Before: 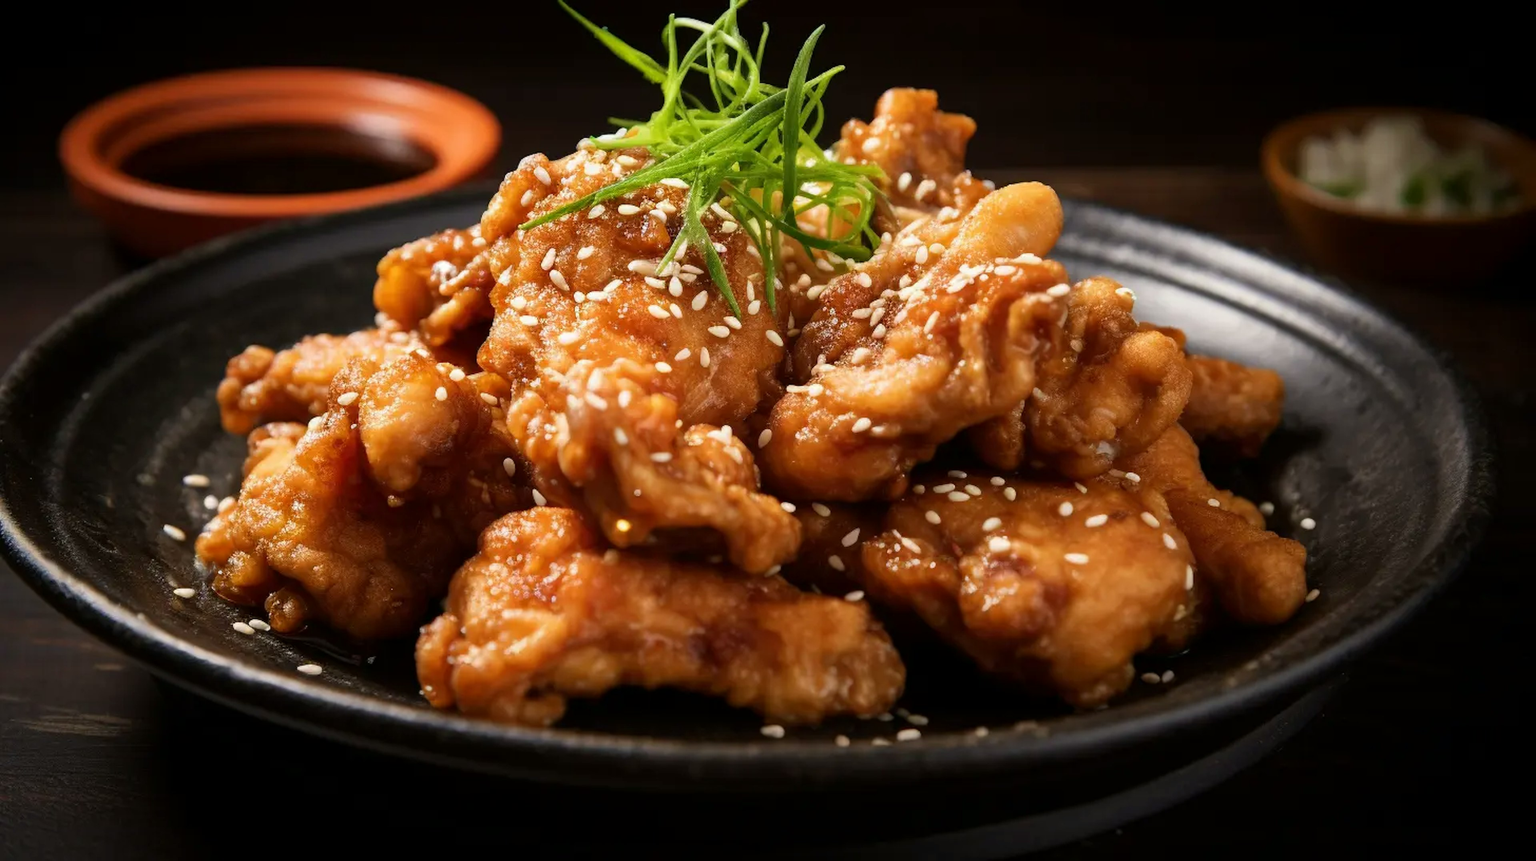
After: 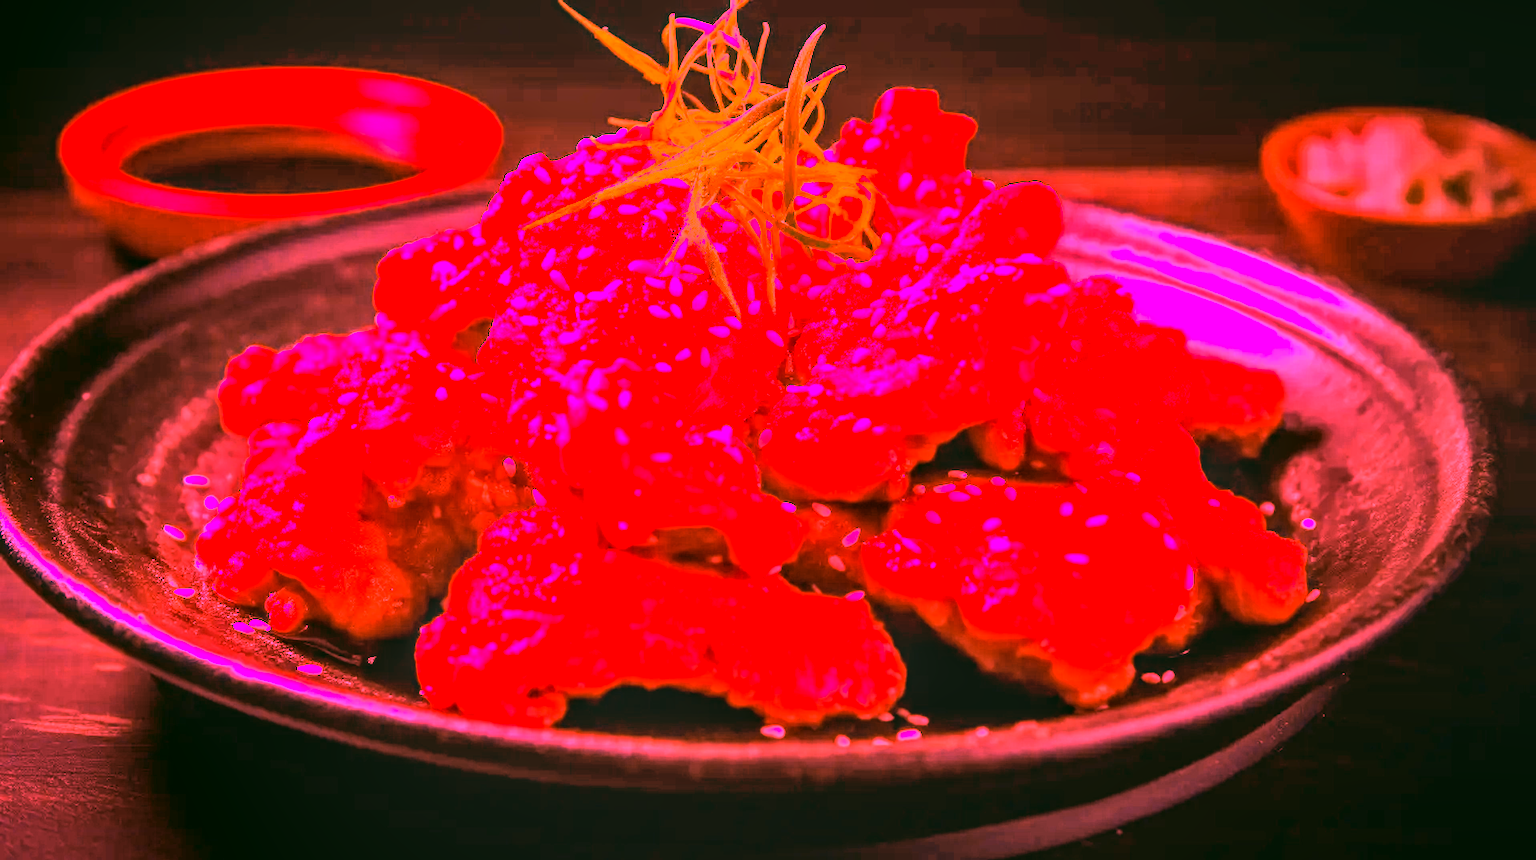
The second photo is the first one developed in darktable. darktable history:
local contrast: on, module defaults
color correction: highlights a* 4.02, highlights b* 4.98, shadows a* -7.55, shadows b* 4.98
white balance: red 4.26, blue 1.802
